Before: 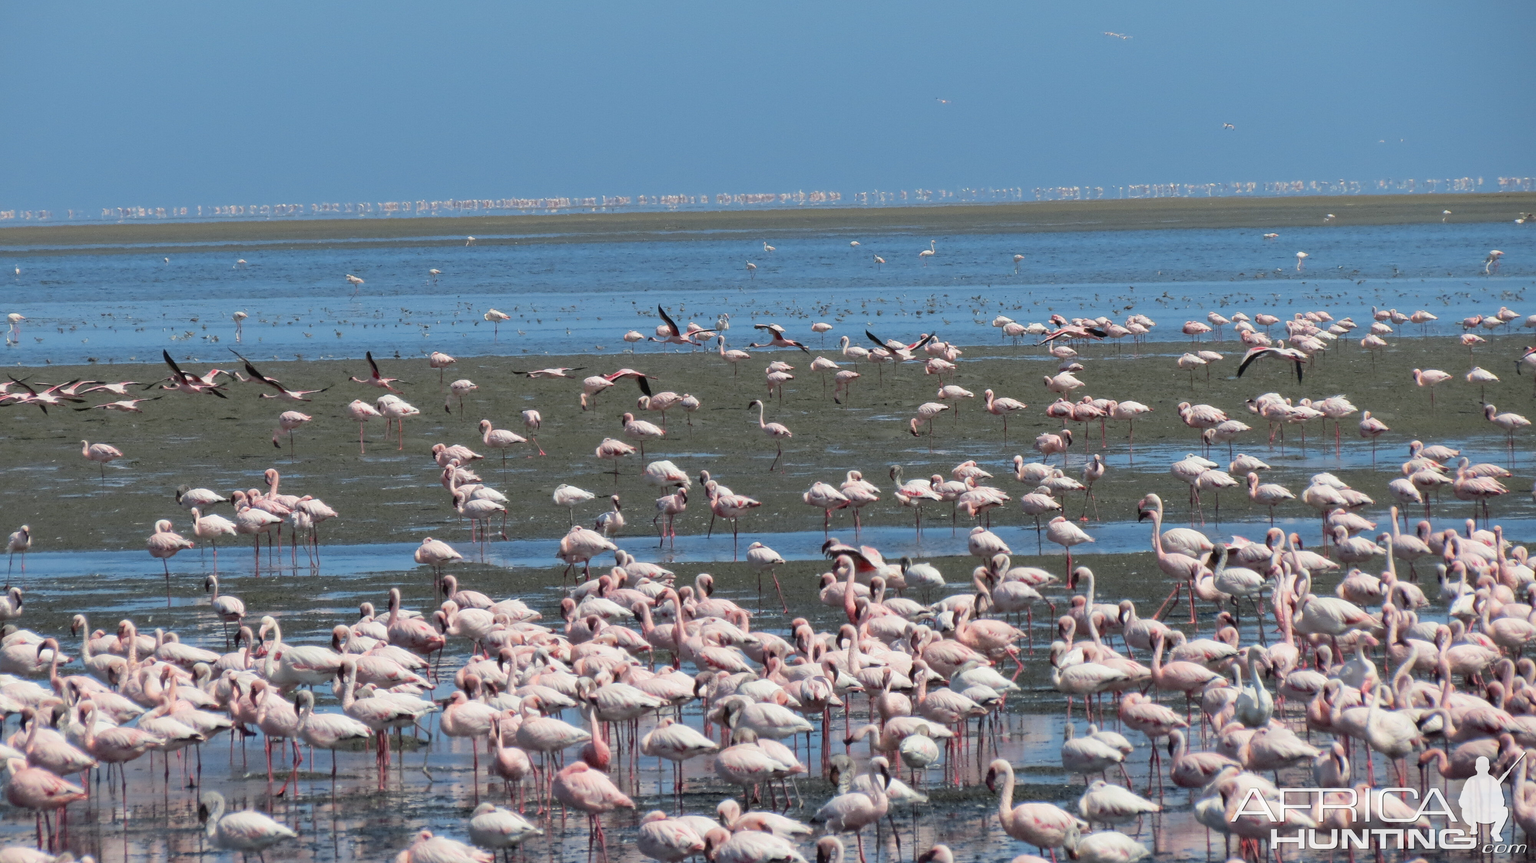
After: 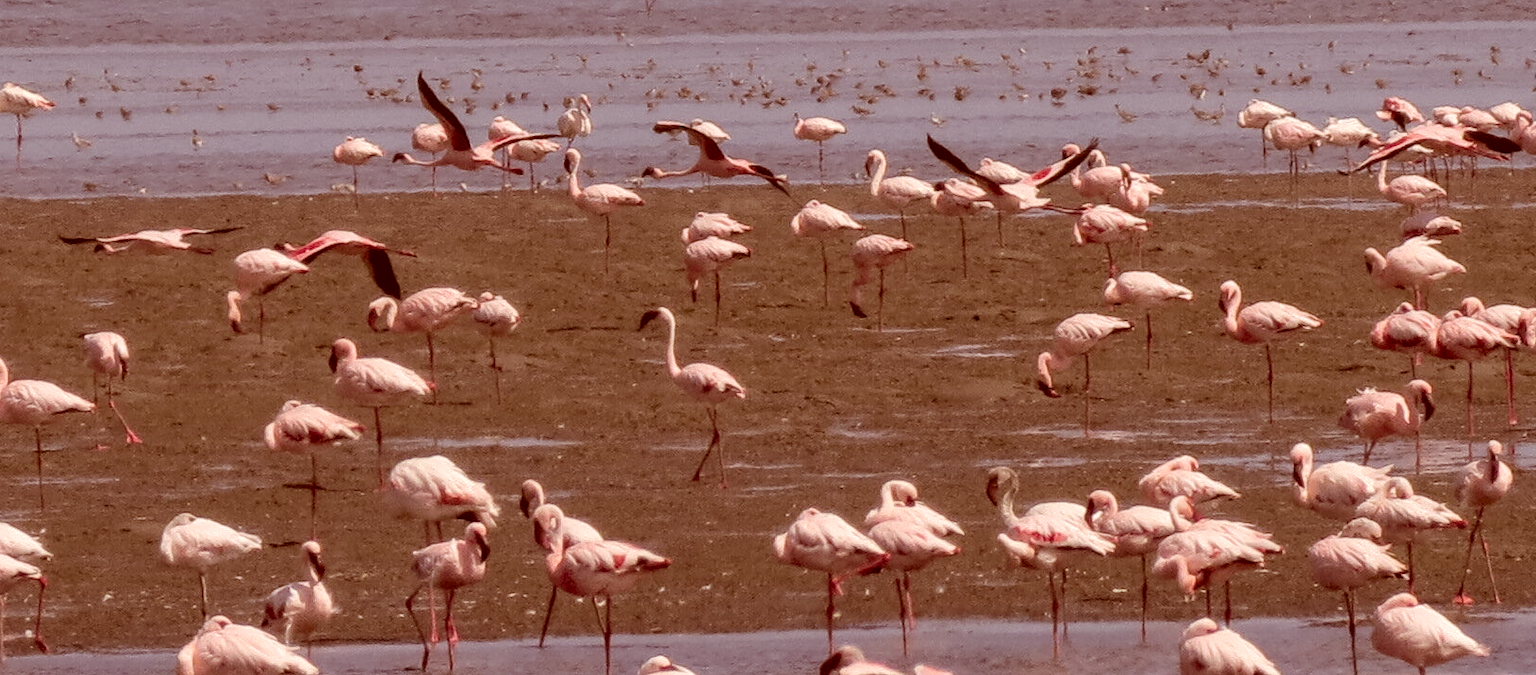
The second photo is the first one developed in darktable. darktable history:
crop: left 31.793%, top 31.869%, right 27.465%, bottom 36.237%
local contrast: shadows 94%, midtone range 0.5
color correction: highlights a* 9.04, highlights b* 8.94, shadows a* 39.67, shadows b* 39.46, saturation 0.795
